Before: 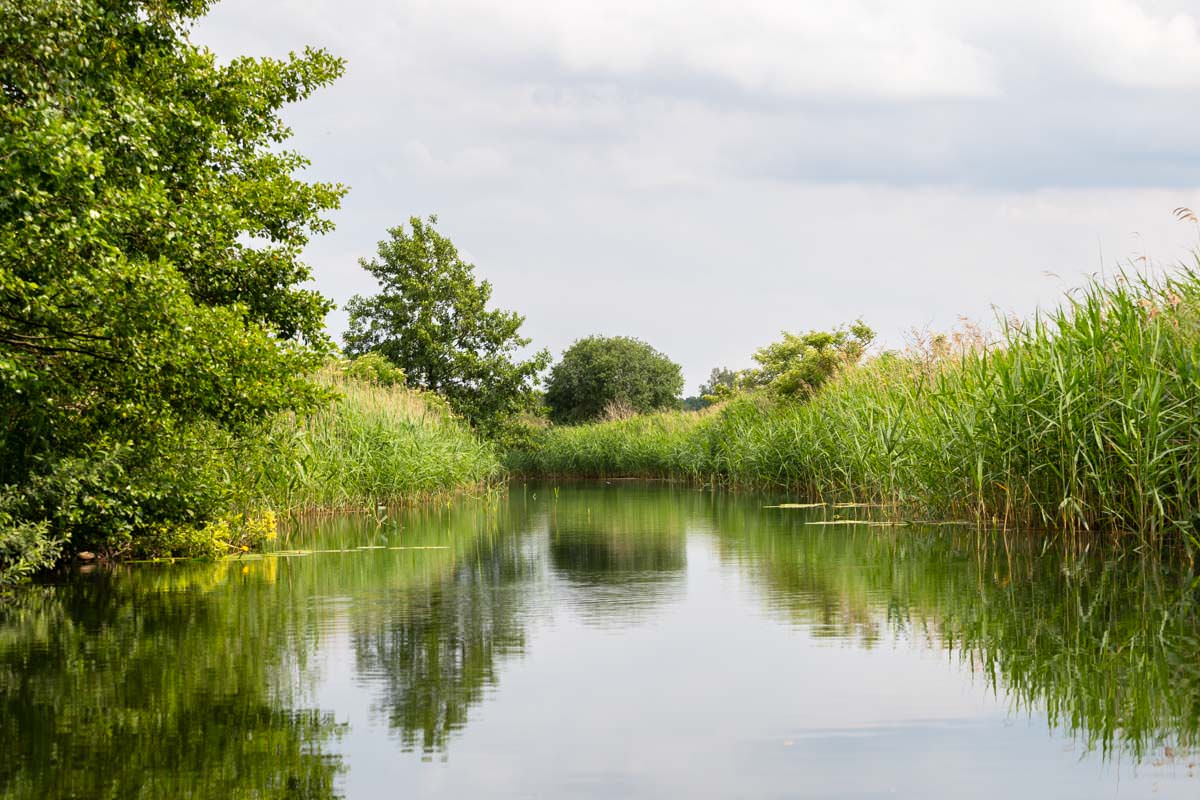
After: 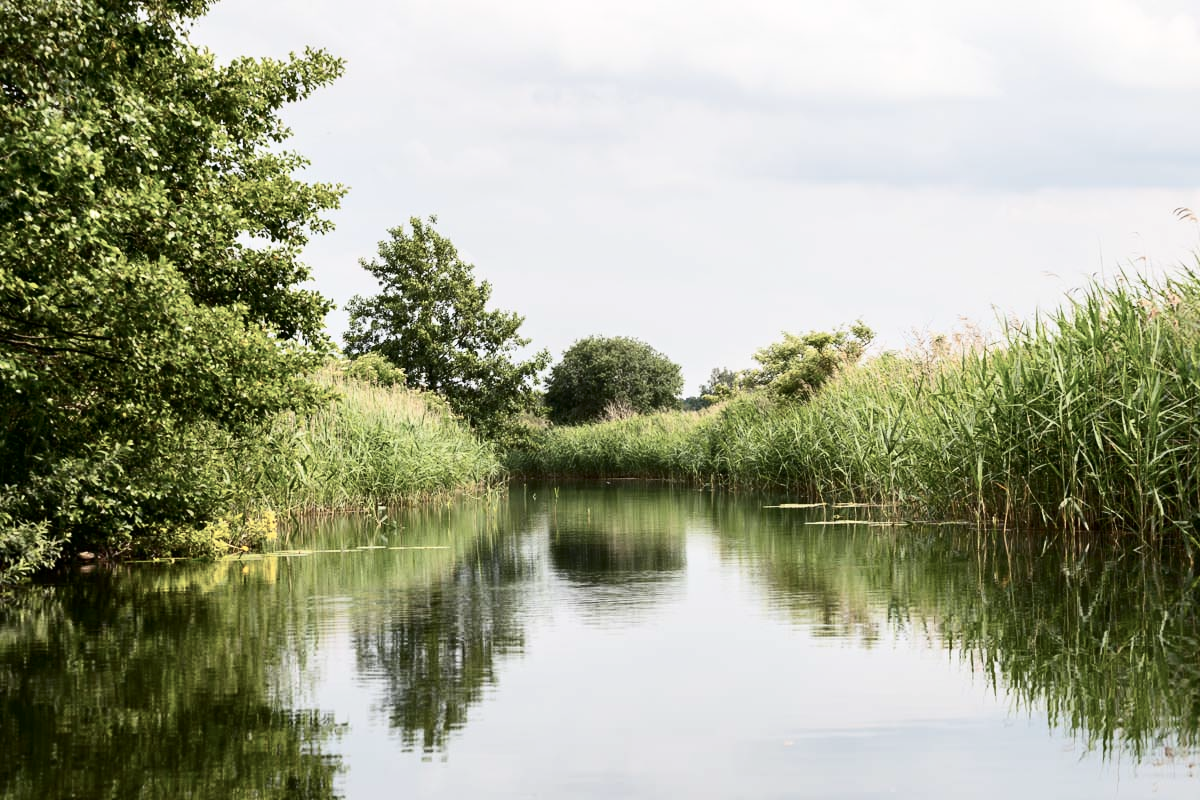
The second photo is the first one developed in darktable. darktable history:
contrast brightness saturation: contrast 0.253, saturation -0.321
